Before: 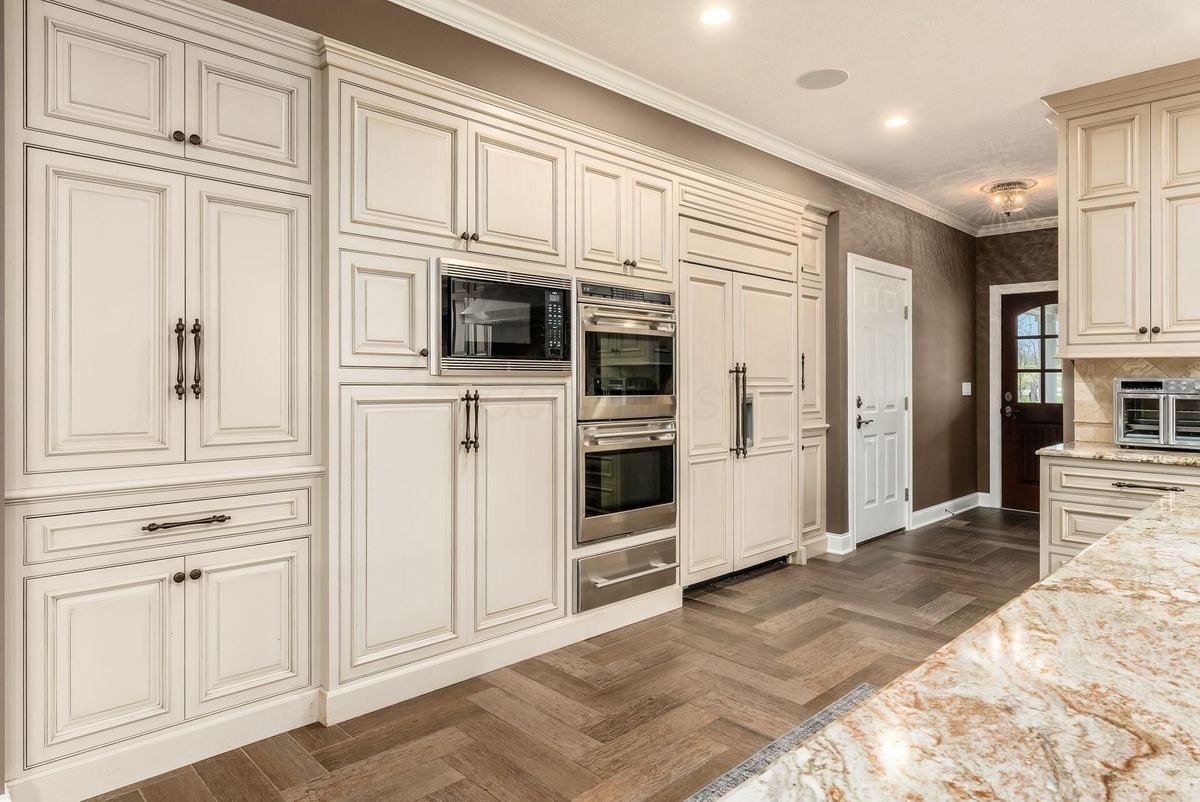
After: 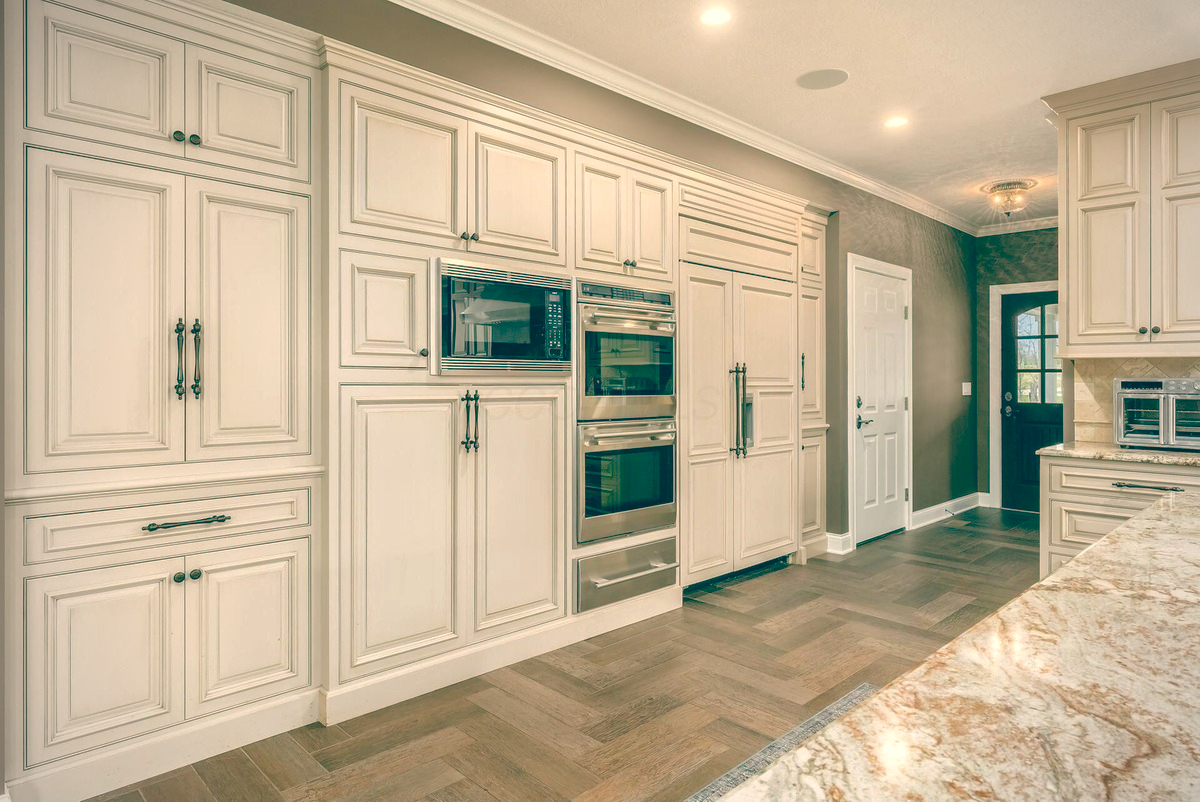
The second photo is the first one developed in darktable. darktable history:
tone curve: curves: ch0 [(0, 0) (0.004, 0.008) (0.077, 0.156) (0.169, 0.29) (0.774, 0.774) (1, 1)], color space Lab, linked channels, preserve colors none
color balance: lift [1.005, 0.99, 1.007, 1.01], gamma [1, 0.979, 1.011, 1.021], gain [0.923, 1.098, 1.025, 0.902], input saturation 90.45%, contrast 7.73%, output saturation 105.91%
vignetting: fall-off radius 60.92%
